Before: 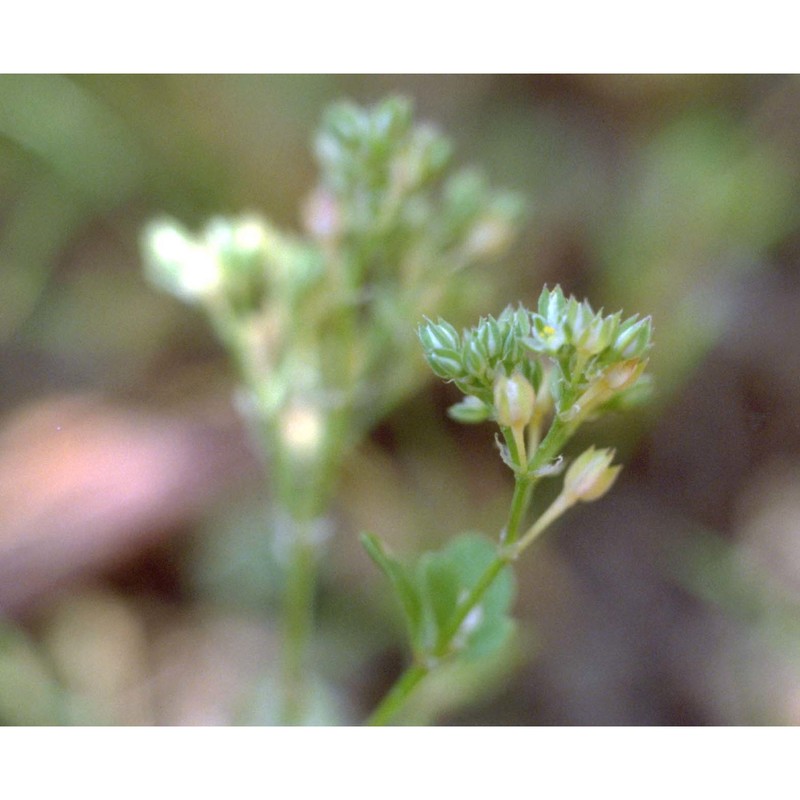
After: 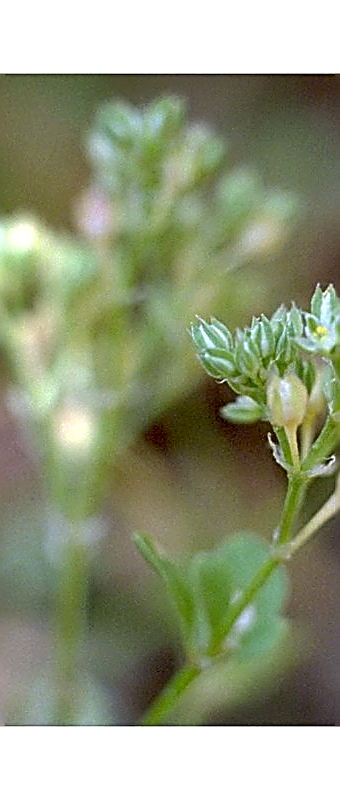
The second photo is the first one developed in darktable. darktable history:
crop: left 28.397%, right 29.097%
shadows and highlights: shadows 53.16, soften with gaussian
sharpen: amount 1.987
exposure: black level correction 0.009, exposure 0.015 EV, compensate highlight preservation false
